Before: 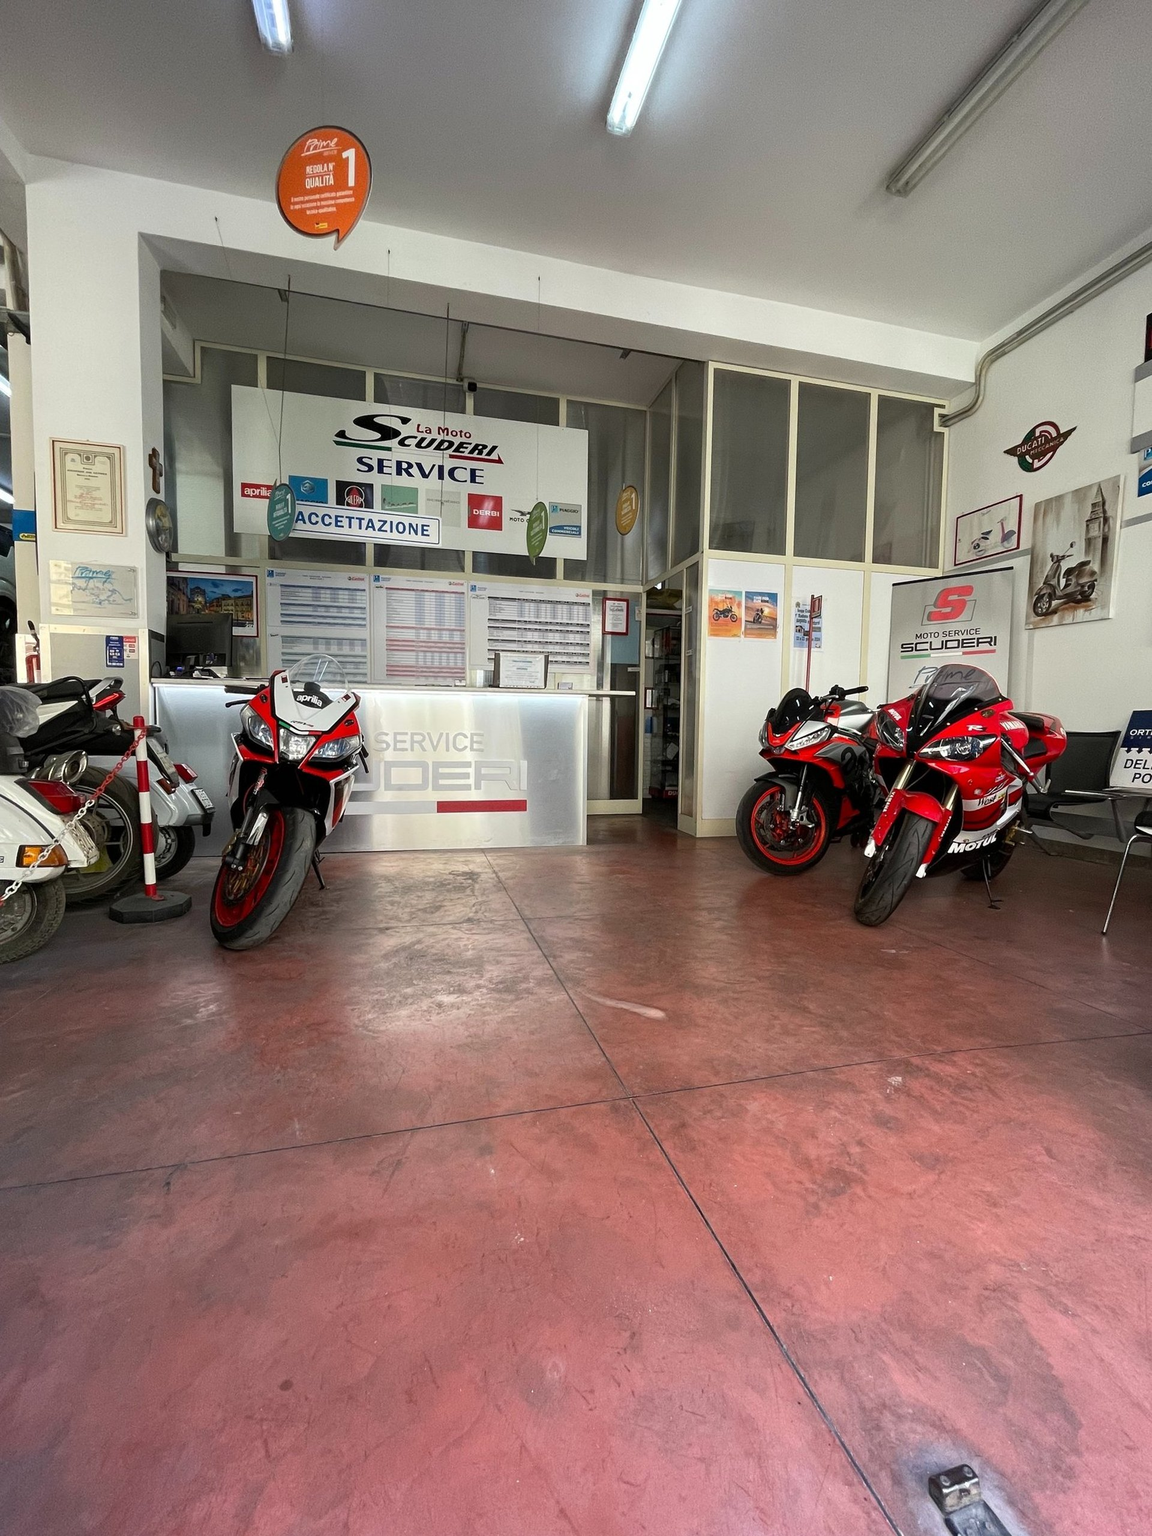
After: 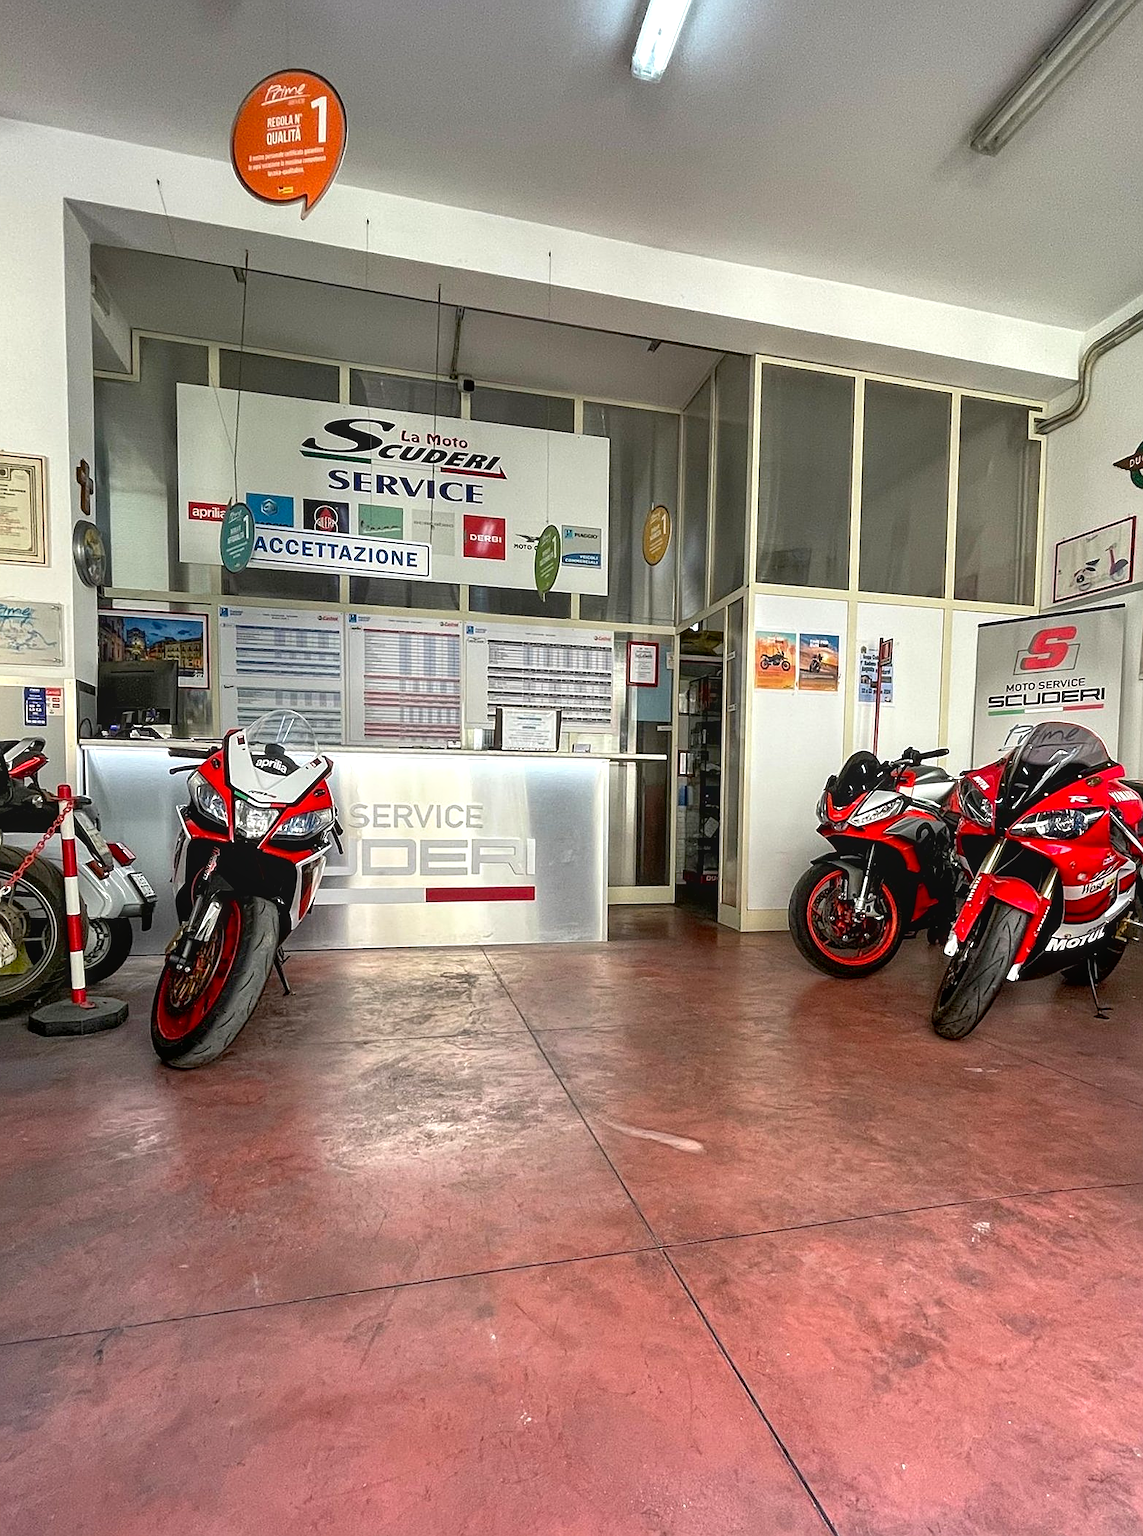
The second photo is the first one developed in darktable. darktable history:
crop and rotate: left 7.484%, top 4.512%, right 10.623%, bottom 13.013%
local contrast: detail 110%
shadows and highlights: highlights color adjustment 32.97%, soften with gaussian
sharpen: on, module defaults
contrast brightness saturation: contrast 0.04, saturation 0.065
exposure: black level correction 0.005, exposure 0.412 EV, compensate highlight preservation false
tone equalizer: edges refinement/feathering 500, mask exposure compensation -1.57 EV, preserve details no
